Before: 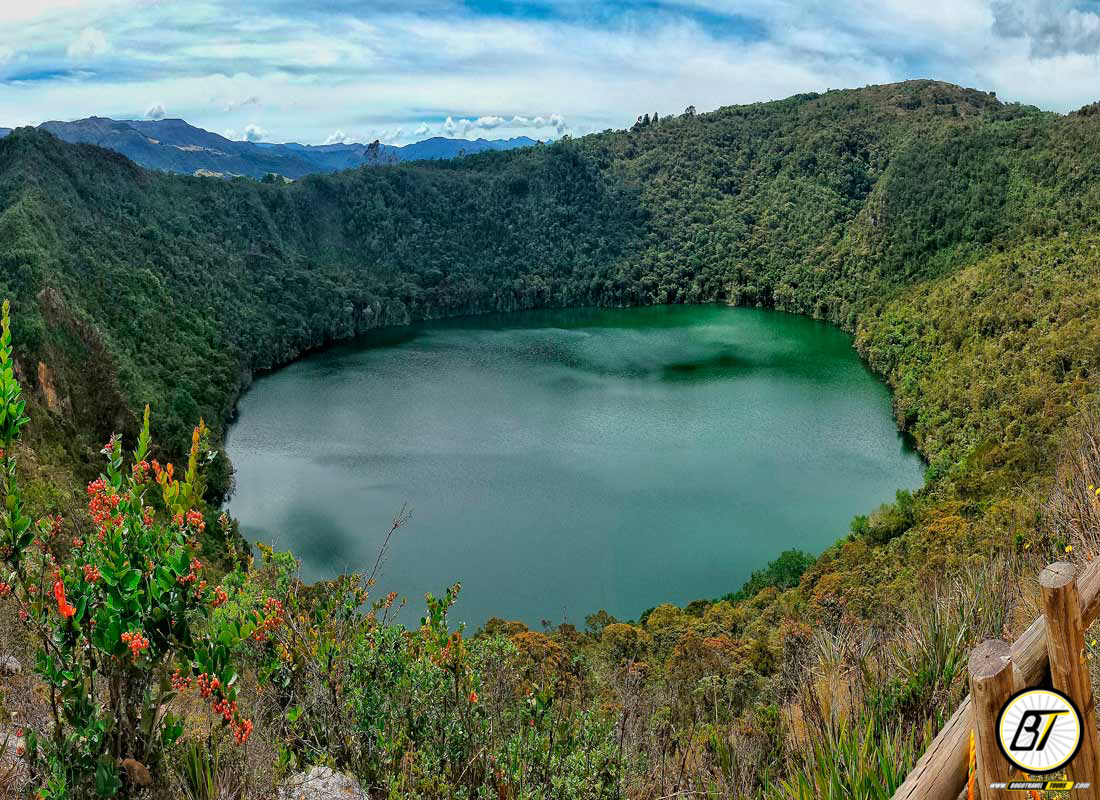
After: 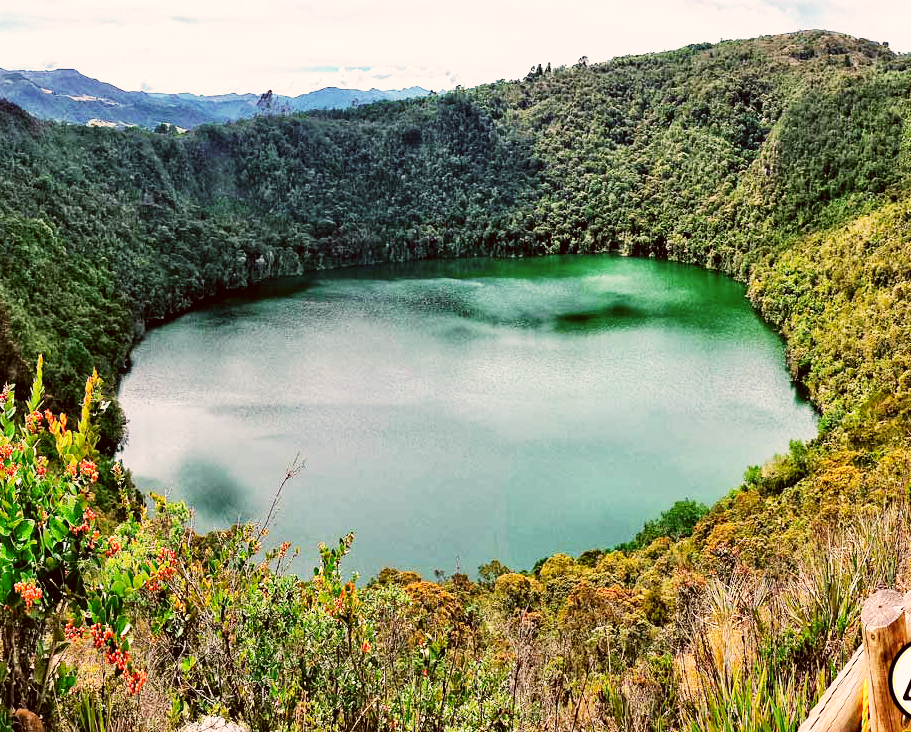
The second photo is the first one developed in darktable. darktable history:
color correction: highlights a* 10.21, highlights b* 9.79, shadows a* 8.61, shadows b* 7.88, saturation 0.8
base curve: curves: ch0 [(0, 0) (0.007, 0.004) (0.027, 0.03) (0.046, 0.07) (0.207, 0.54) (0.442, 0.872) (0.673, 0.972) (1, 1)], preserve colors none
crop: left 9.807%, top 6.259%, right 7.334%, bottom 2.177%
